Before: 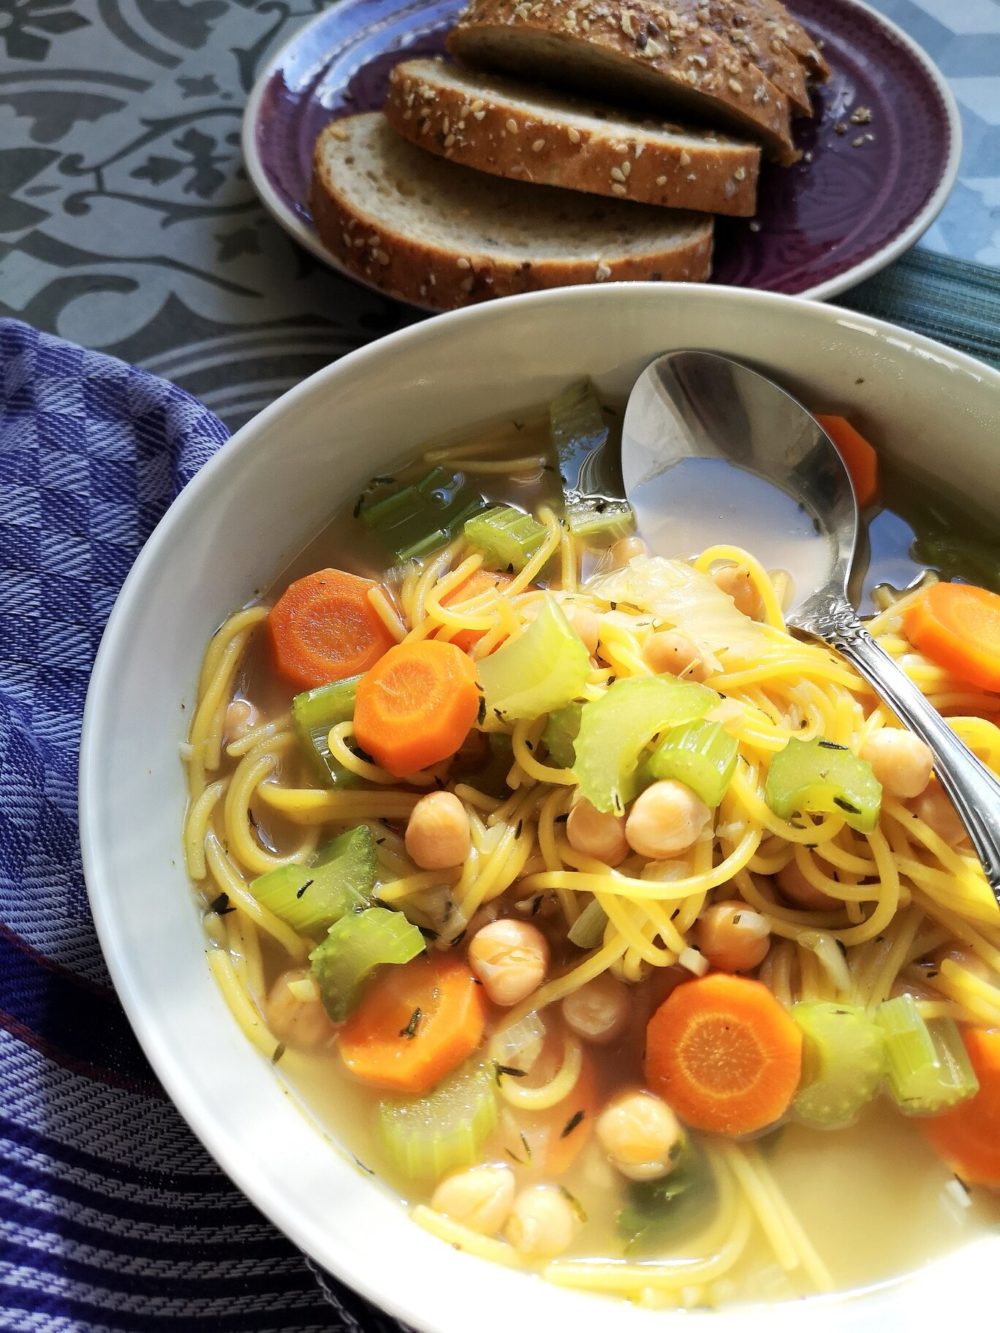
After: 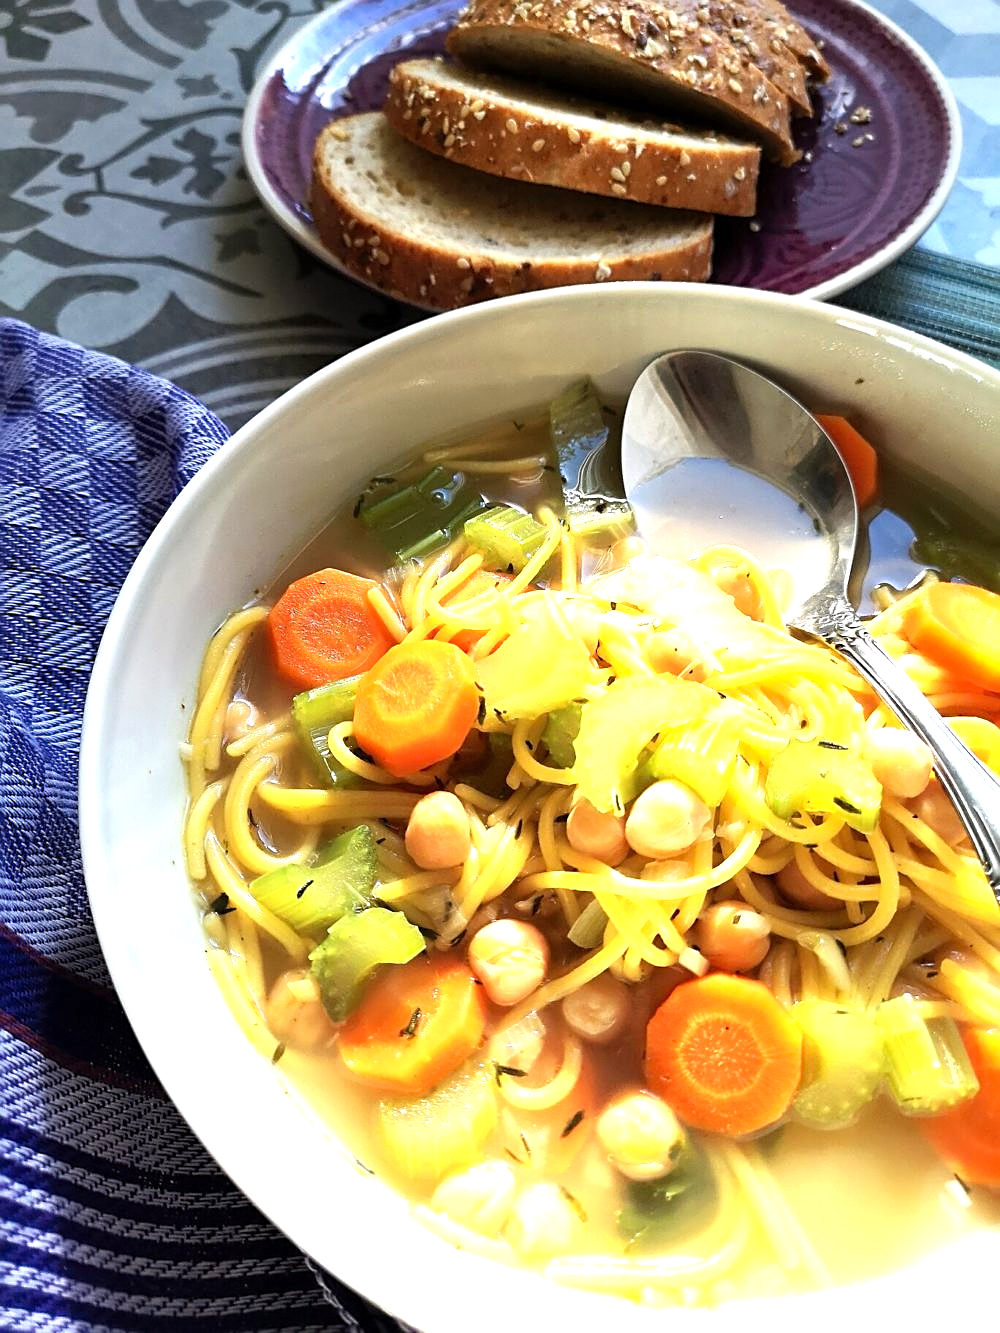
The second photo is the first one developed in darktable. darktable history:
sharpen: on, module defaults
levels: levels [0, 0.394, 0.787]
